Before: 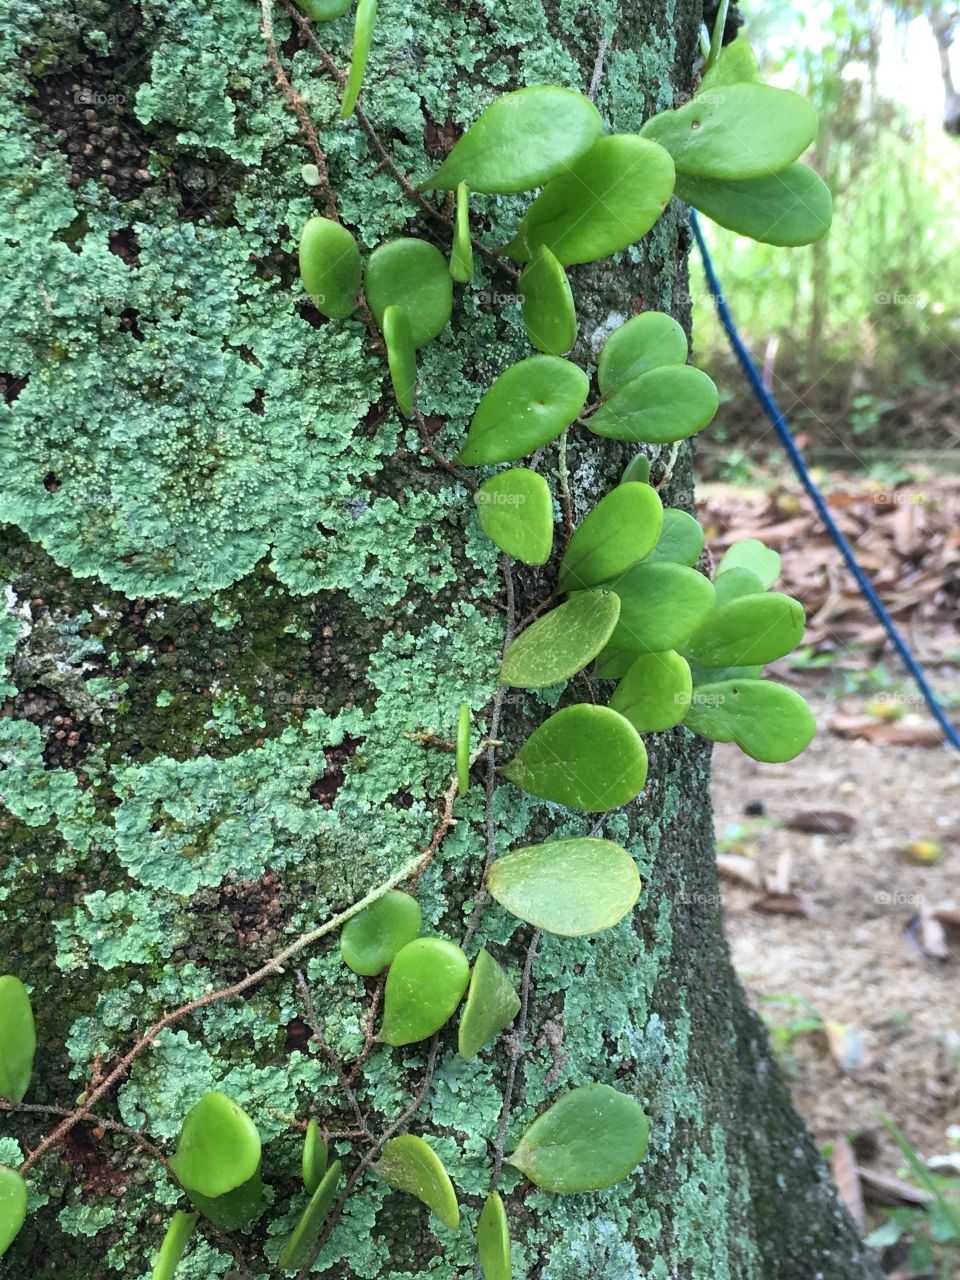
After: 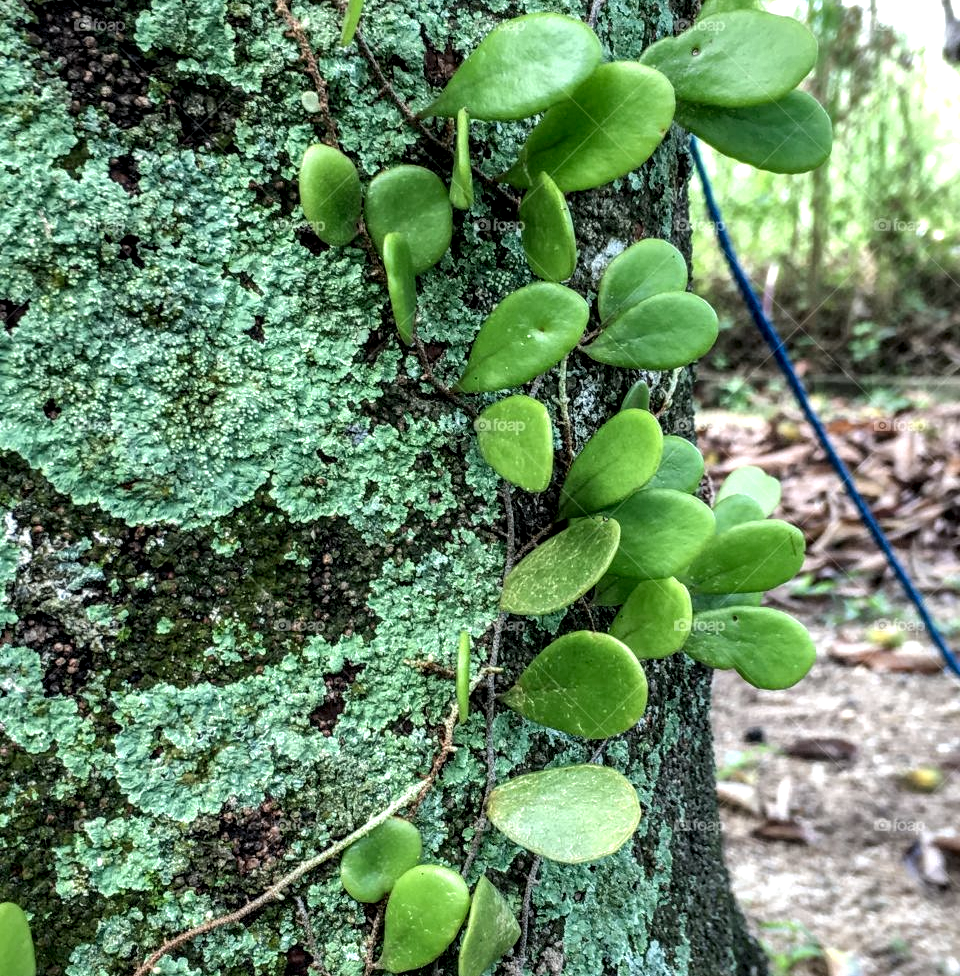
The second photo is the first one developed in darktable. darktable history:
crop: top 5.713%, bottom 17.988%
local contrast: highlights 18%, detail 188%
shadows and highlights: shadows 29.99, highlights color adjustment 0.567%
